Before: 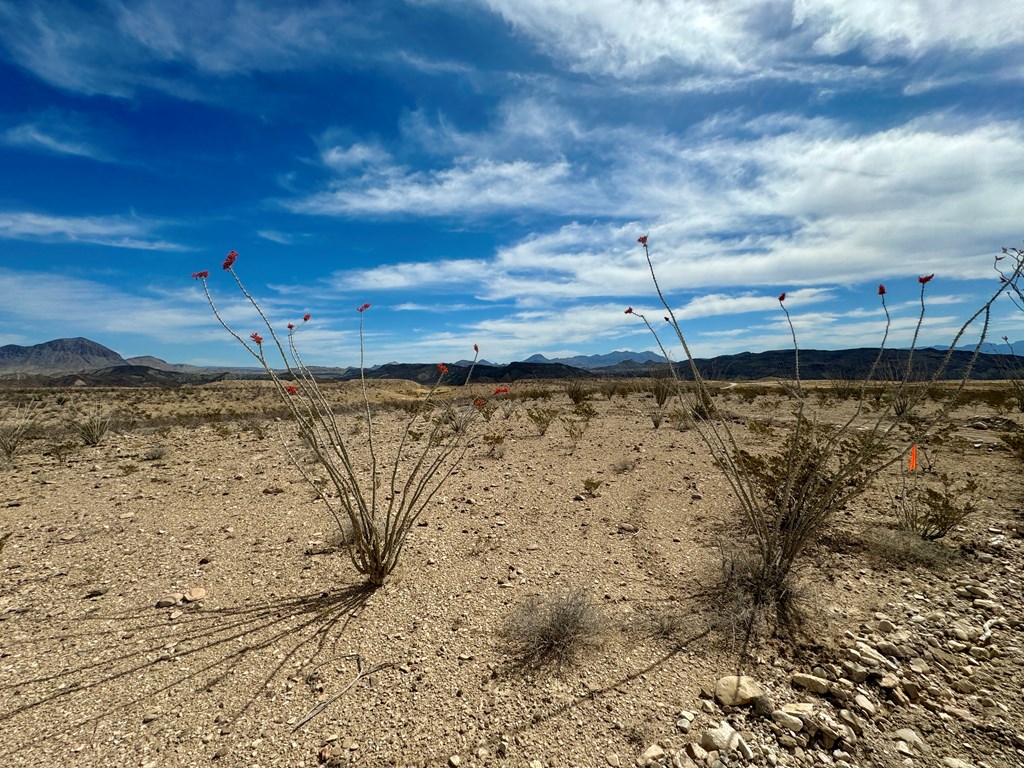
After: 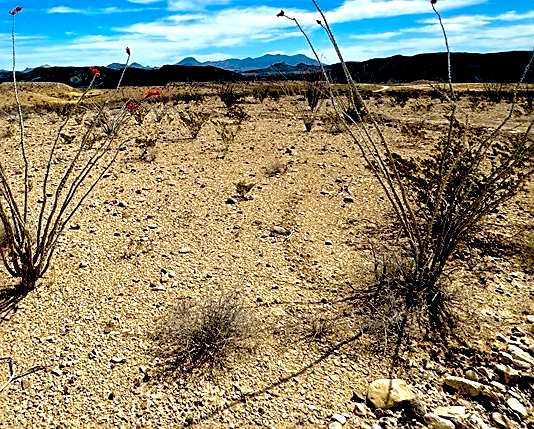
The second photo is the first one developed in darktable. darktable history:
crop: left 34.034%, top 38.788%, right 13.764%, bottom 5.313%
color balance rgb: global offset › chroma 0.148%, global offset › hue 254.11°, perceptual saturation grading › global saturation 25.368%, perceptual brilliance grading › global brilliance 10.653%, global vibrance 11.147%
sharpen: on, module defaults
exposure: black level correction 0.031, exposure 0.322 EV, compensate highlight preservation false
